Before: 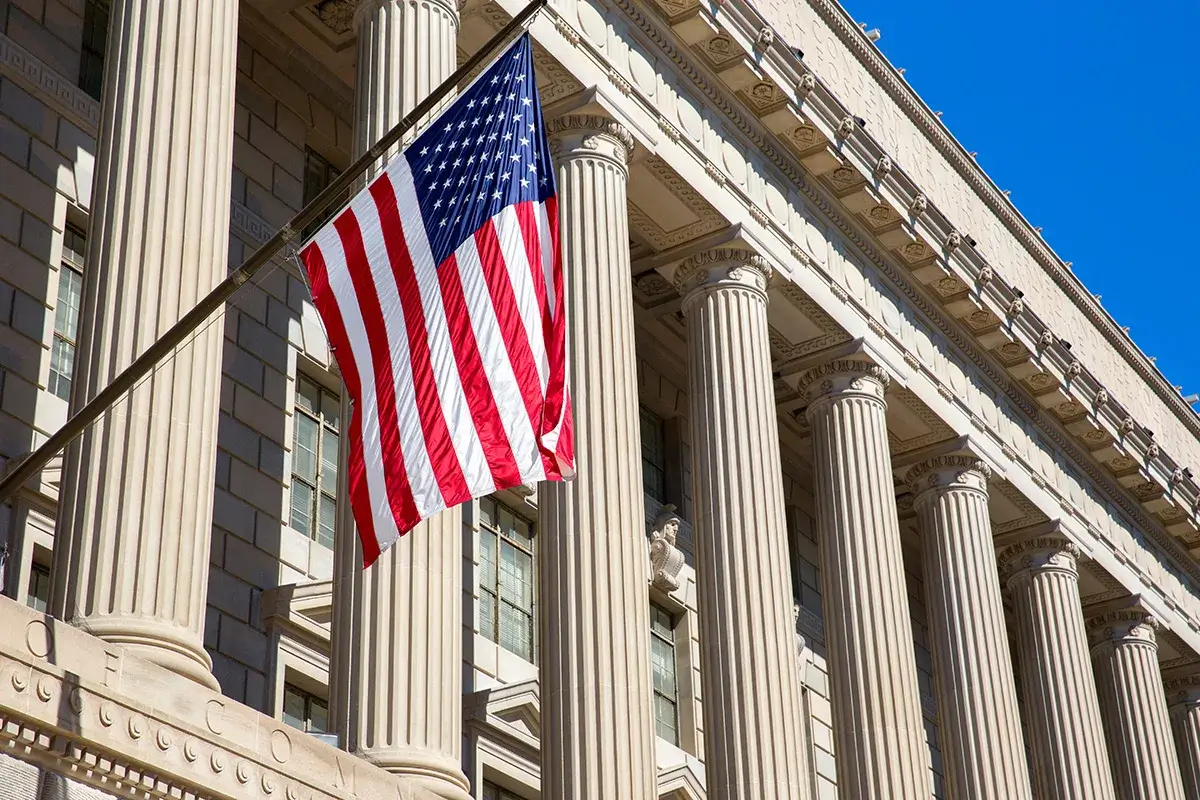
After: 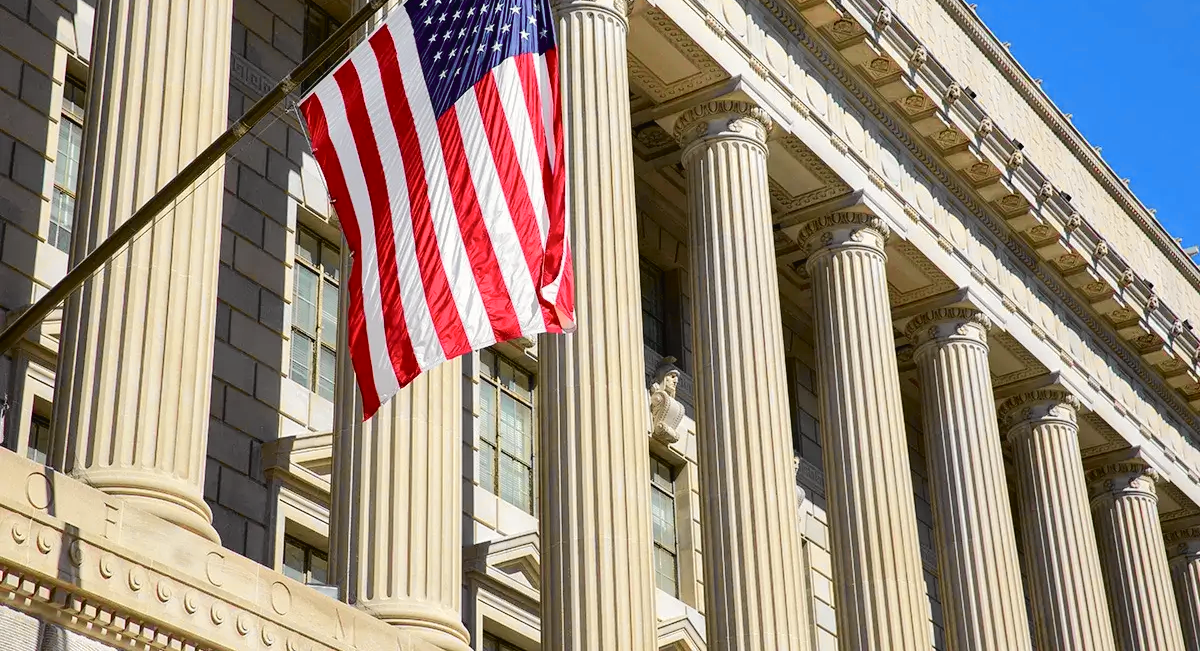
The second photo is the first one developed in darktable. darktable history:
tone curve: curves: ch0 [(0, 0.019) (0.066, 0.054) (0.184, 0.184) (0.369, 0.417) (0.501, 0.586) (0.617, 0.71) (0.743, 0.787) (0.997, 0.997)]; ch1 [(0, 0) (0.187, 0.156) (0.388, 0.372) (0.437, 0.428) (0.474, 0.472) (0.499, 0.5) (0.521, 0.514) (0.548, 0.567) (0.6, 0.629) (0.82, 0.831) (1, 1)]; ch2 [(0, 0) (0.234, 0.227) (0.352, 0.372) (0.459, 0.484) (0.5, 0.505) (0.518, 0.516) (0.529, 0.541) (0.56, 0.594) (0.607, 0.644) (0.74, 0.771) (0.858, 0.873) (0.999, 0.994)], color space Lab, independent channels, preserve colors none
crop and rotate: top 18.507%
